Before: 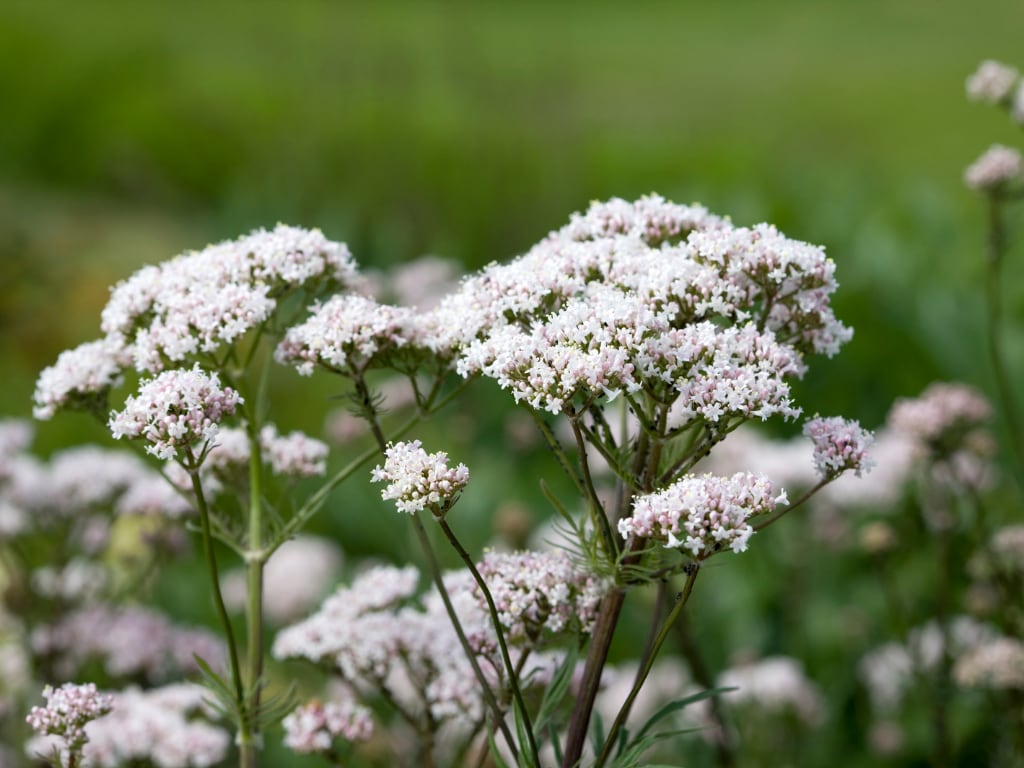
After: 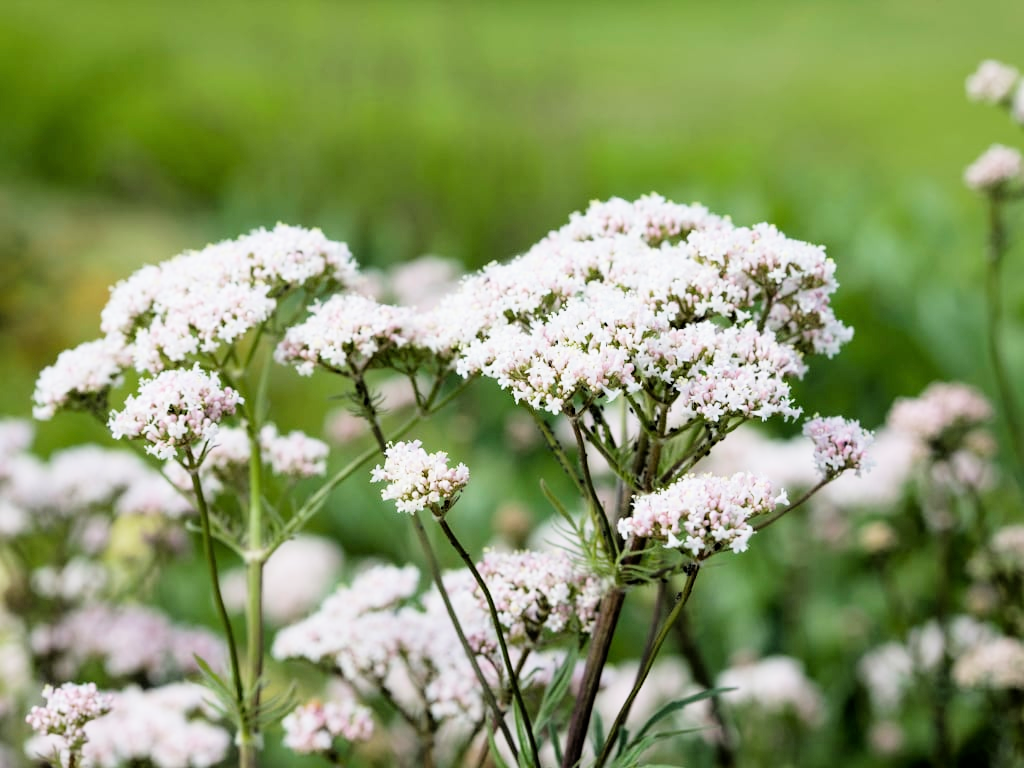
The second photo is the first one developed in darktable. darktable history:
exposure: black level correction 0, exposure 1 EV, compensate highlight preservation false
filmic rgb: black relative exposure -5 EV, hardness 2.88, contrast 1.2
